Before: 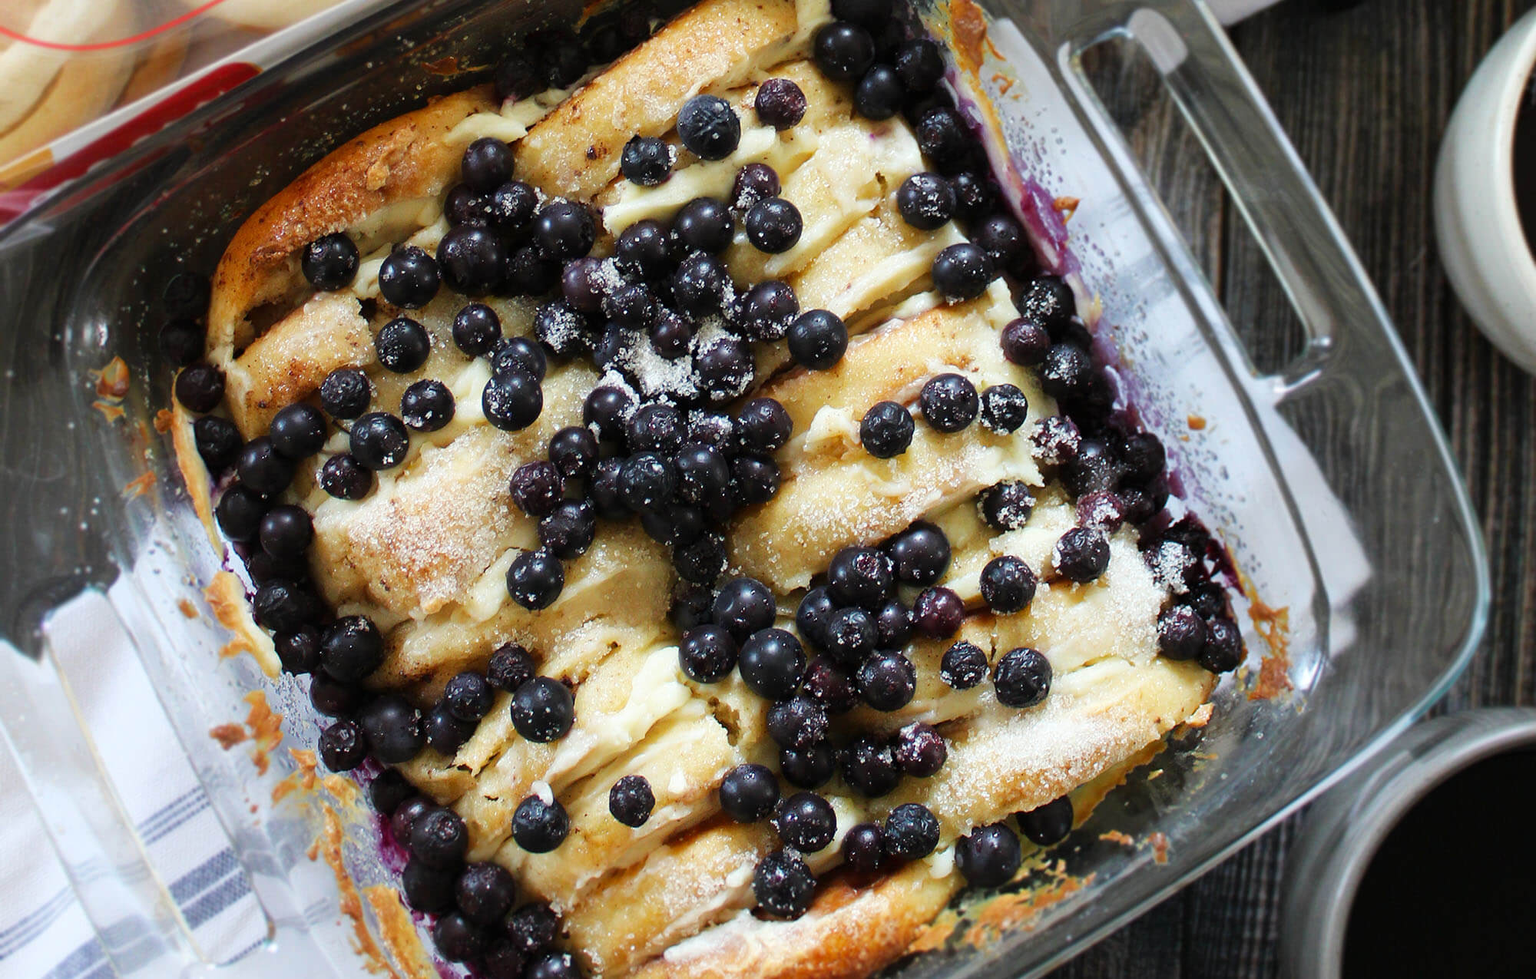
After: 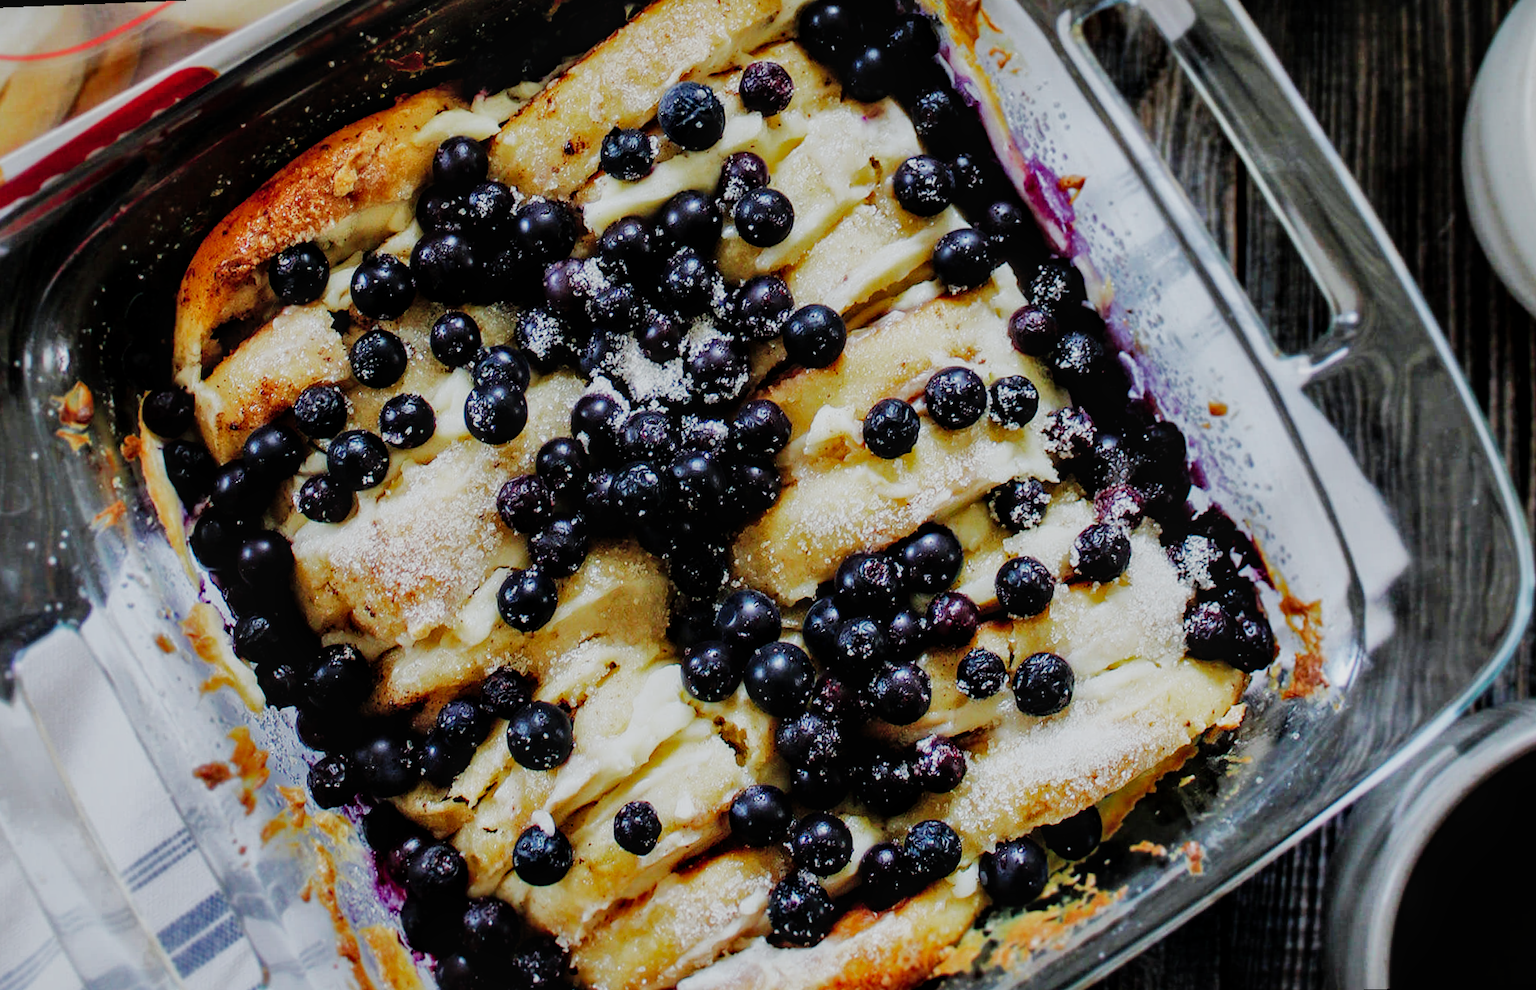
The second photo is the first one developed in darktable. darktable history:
rotate and perspective: rotation -2.12°, lens shift (vertical) 0.009, lens shift (horizontal) -0.008, automatic cropping original format, crop left 0.036, crop right 0.964, crop top 0.05, crop bottom 0.959
local contrast: on, module defaults
contrast equalizer: octaves 7, y [[0.6 ×6], [0.55 ×6], [0 ×6], [0 ×6], [0 ×6]], mix 0.53
shadows and highlights: shadows 40, highlights -60
sigmoid: contrast 1.7, skew -0.2, preserve hue 0%, red attenuation 0.1, red rotation 0.035, green attenuation 0.1, green rotation -0.017, blue attenuation 0.15, blue rotation -0.052, base primaries Rec2020
white balance: red 0.983, blue 1.036
